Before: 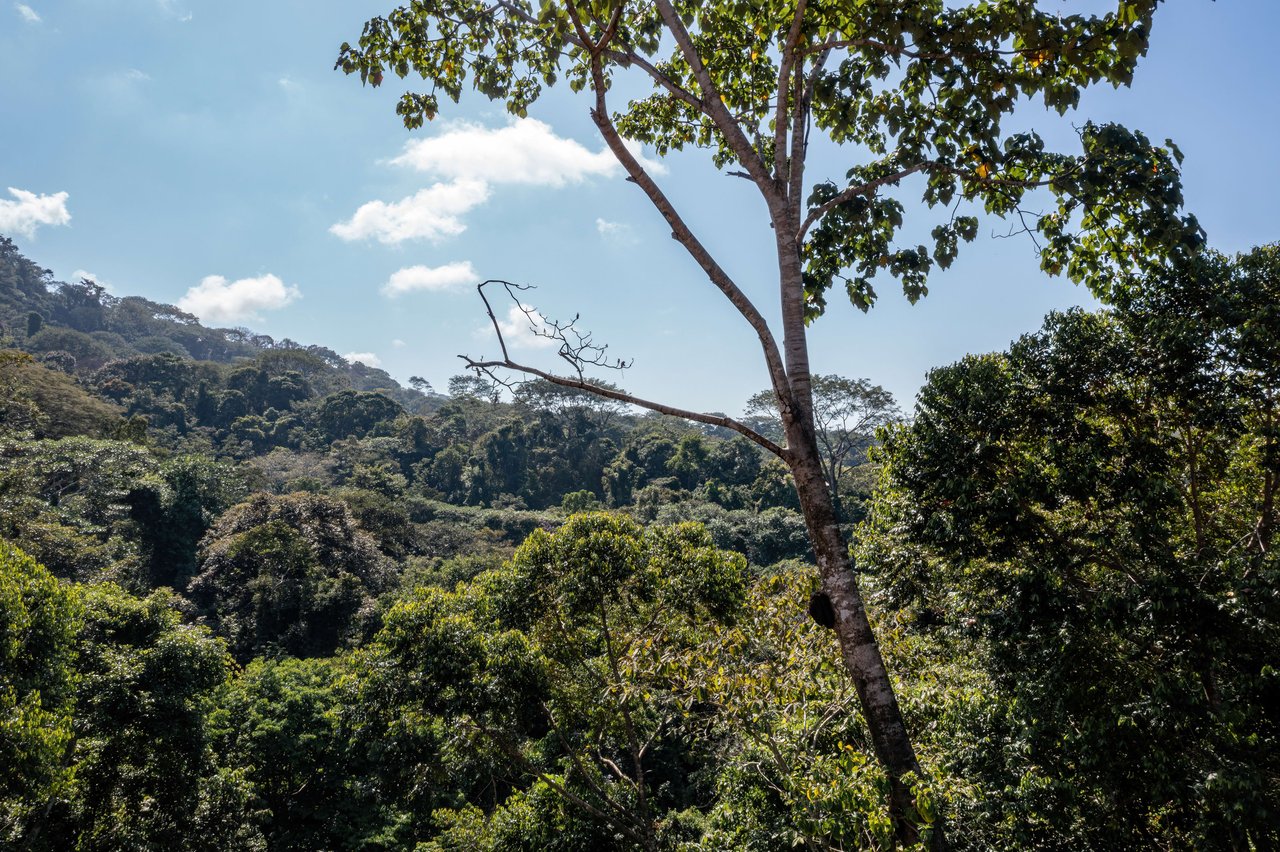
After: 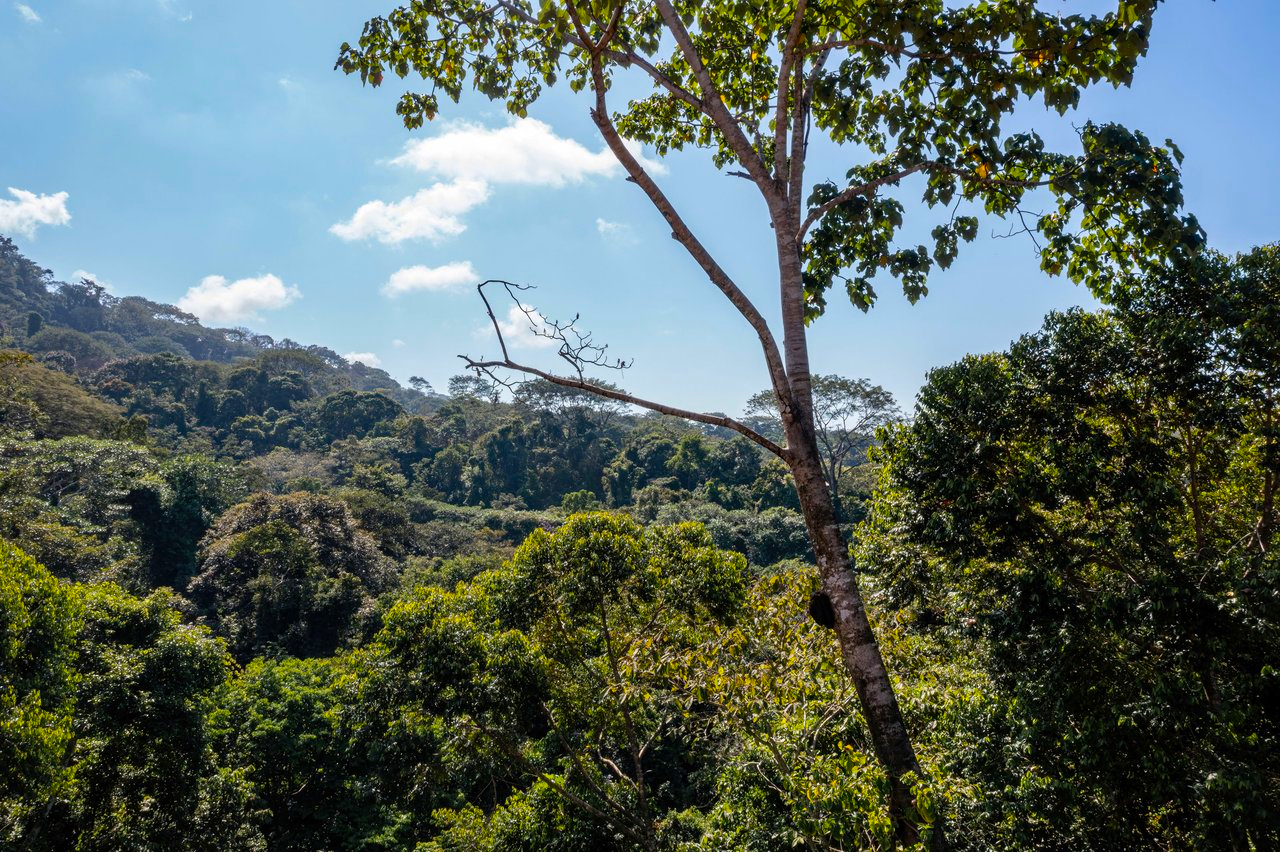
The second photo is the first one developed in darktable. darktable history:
color balance rgb: perceptual saturation grading › global saturation 25%, global vibrance 20%
white balance: emerald 1
